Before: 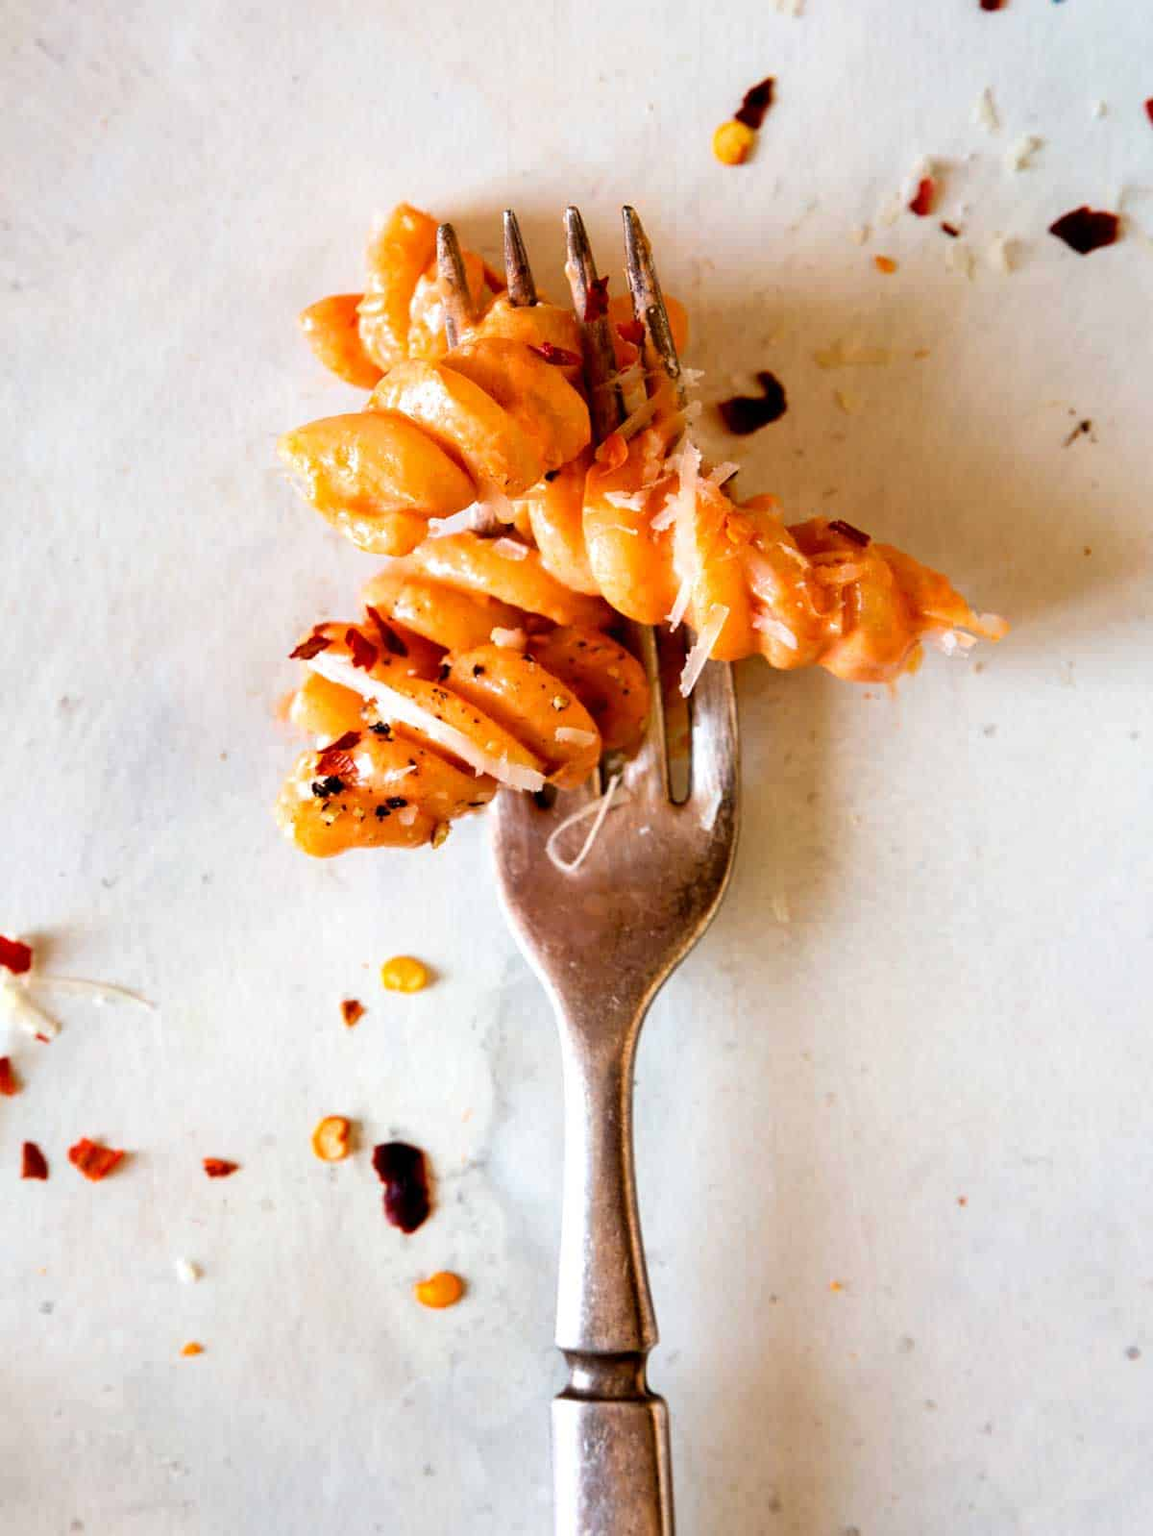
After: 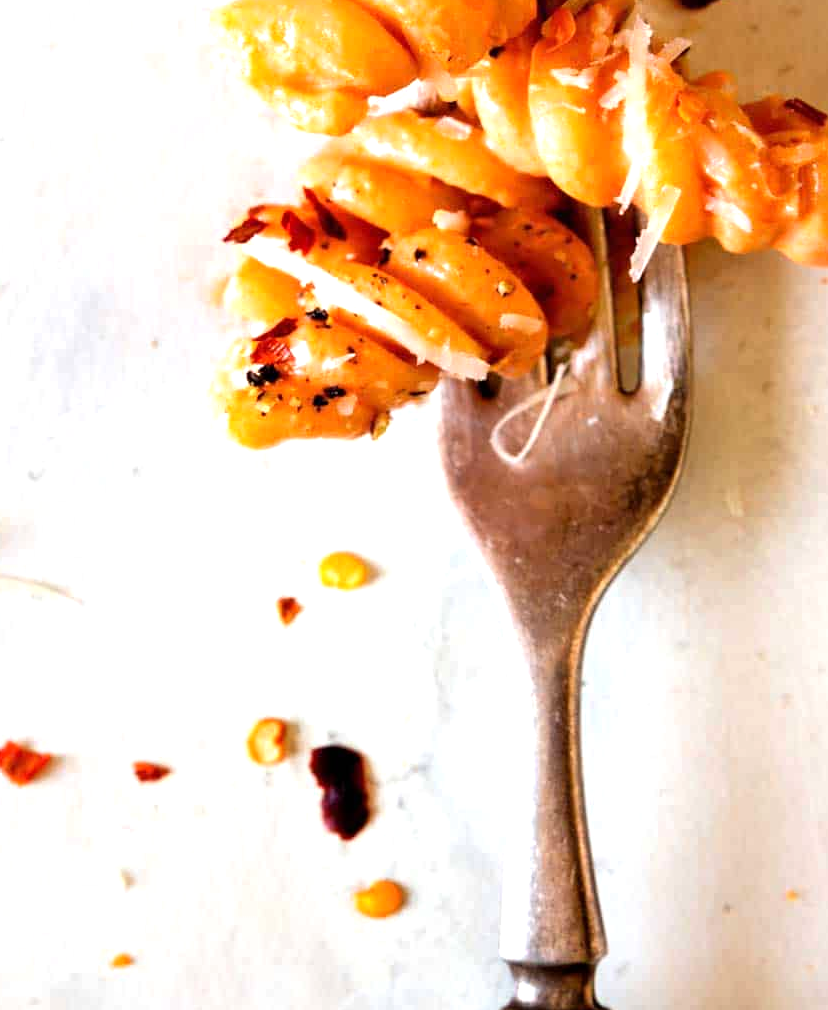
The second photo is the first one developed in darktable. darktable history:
crop: left 6.533%, top 27.763%, right 24.401%, bottom 8.971%
tone equalizer: -8 EV -0.405 EV, -7 EV -0.376 EV, -6 EV -0.312 EV, -5 EV -0.212 EV, -3 EV 0.247 EV, -2 EV 0.348 EV, -1 EV 0.374 EV, +0 EV 0.444 EV, luminance estimator HSV value / RGB max
